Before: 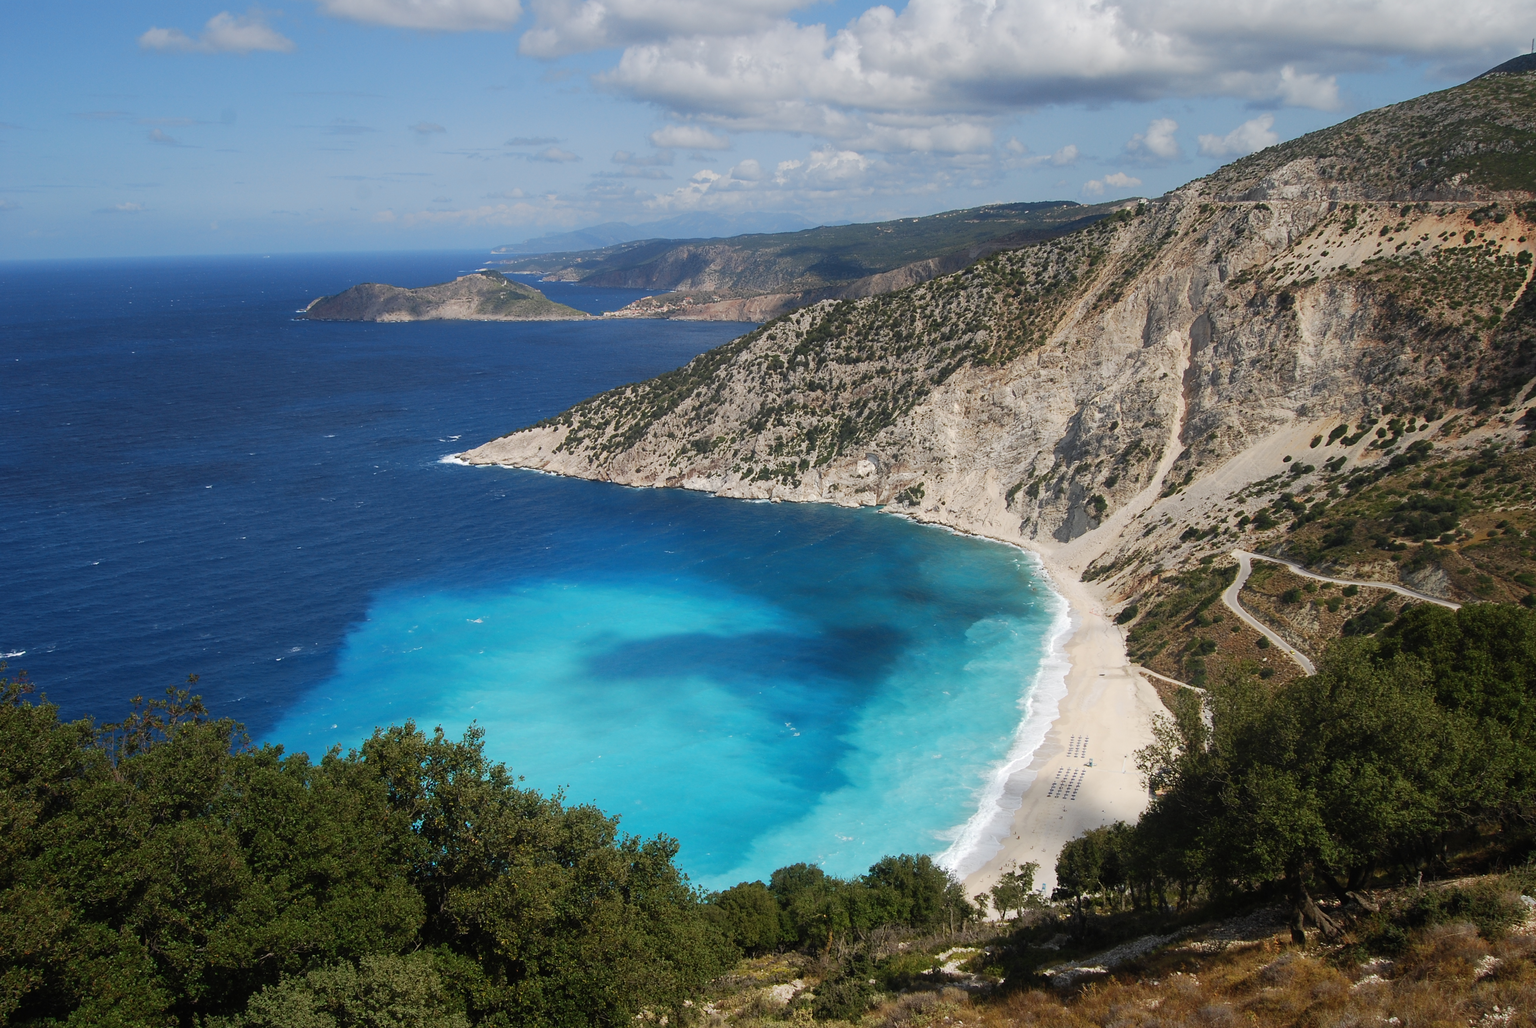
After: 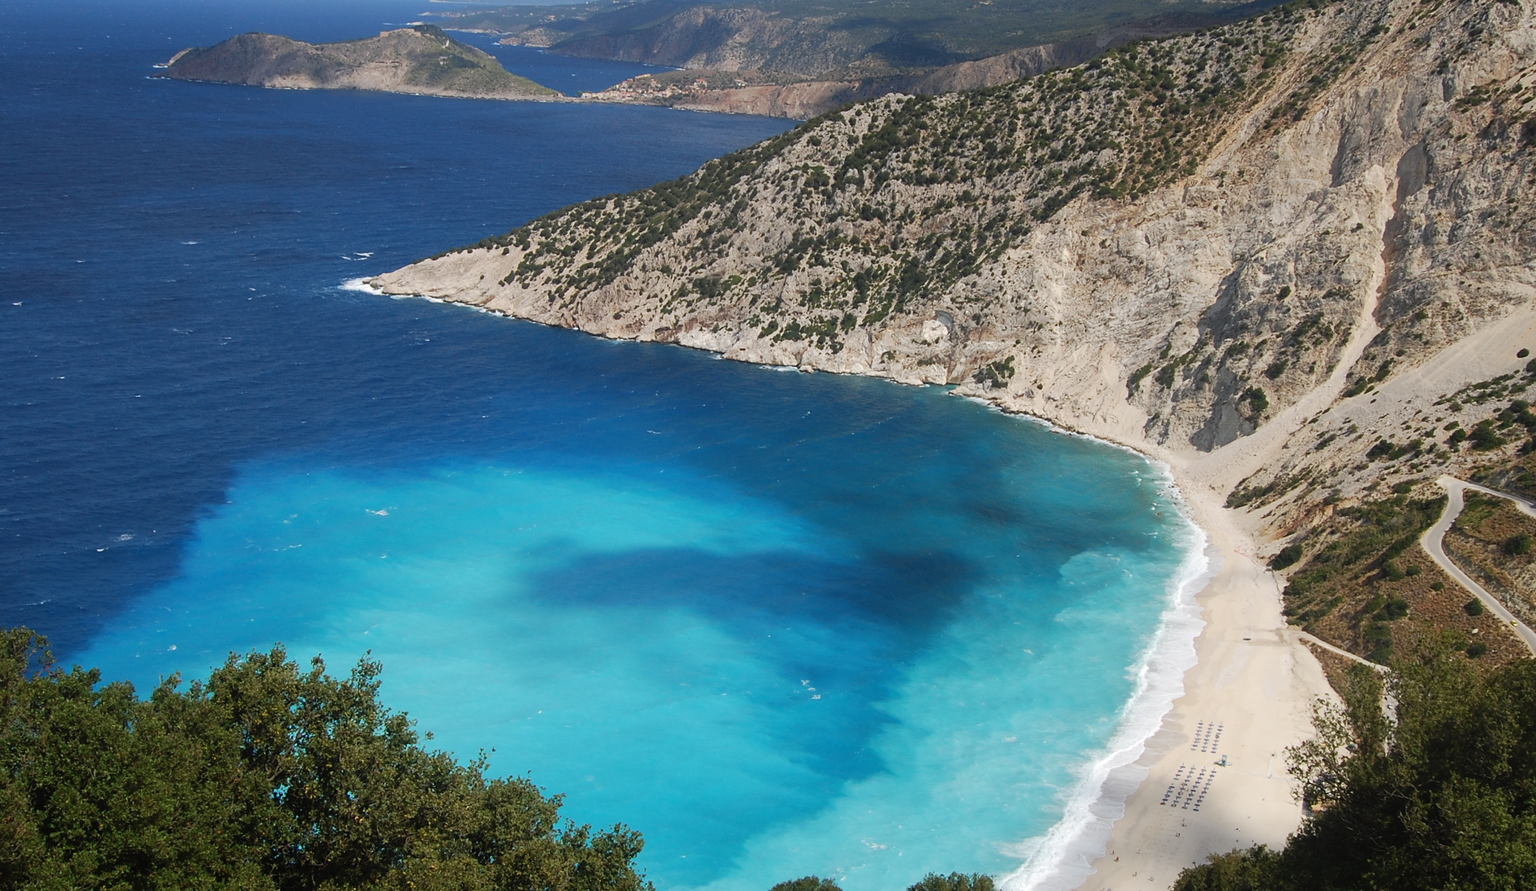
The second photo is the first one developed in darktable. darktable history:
crop and rotate: angle -3.37°, left 9.79%, top 20.73%, right 12.42%, bottom 11.82%
